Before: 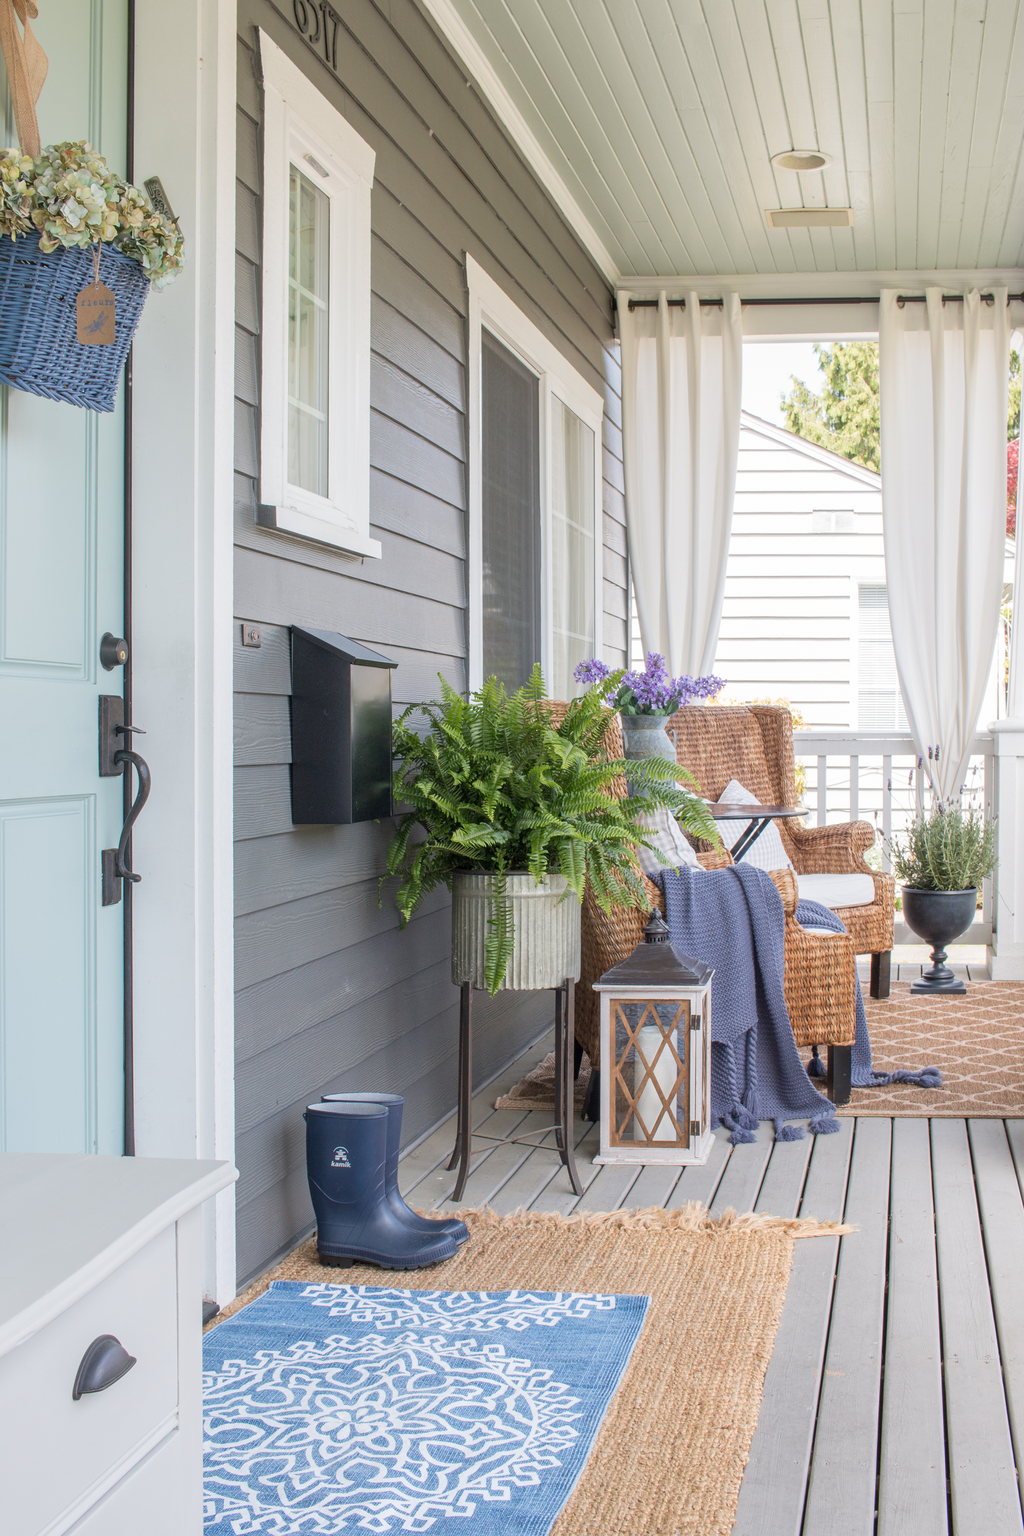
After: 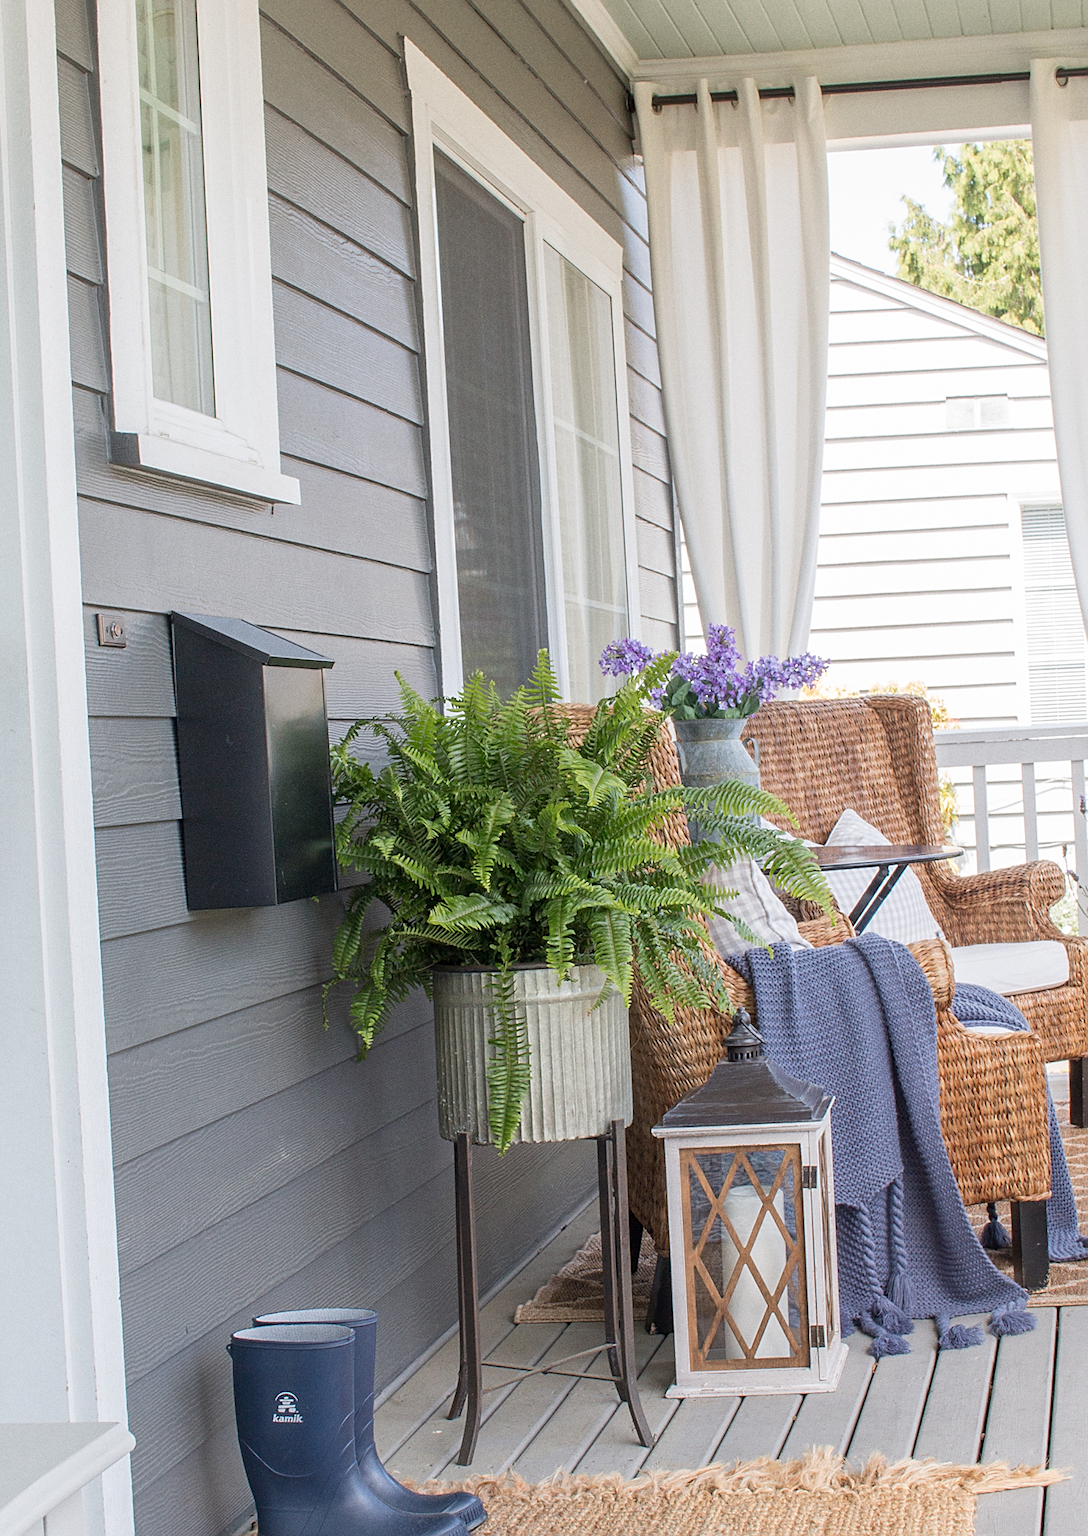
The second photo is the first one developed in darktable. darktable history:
grain: coarseness 0.09 ISO
sharpen: on, module defaults
rotate and perspective: rotation -3°, crop left 0.031, crop right 0.968, crop top 0.07, crop bottom 0.93
crop and rotate: left 17.046%, top 10.659%, right 12.989%, bottom 14.553%
